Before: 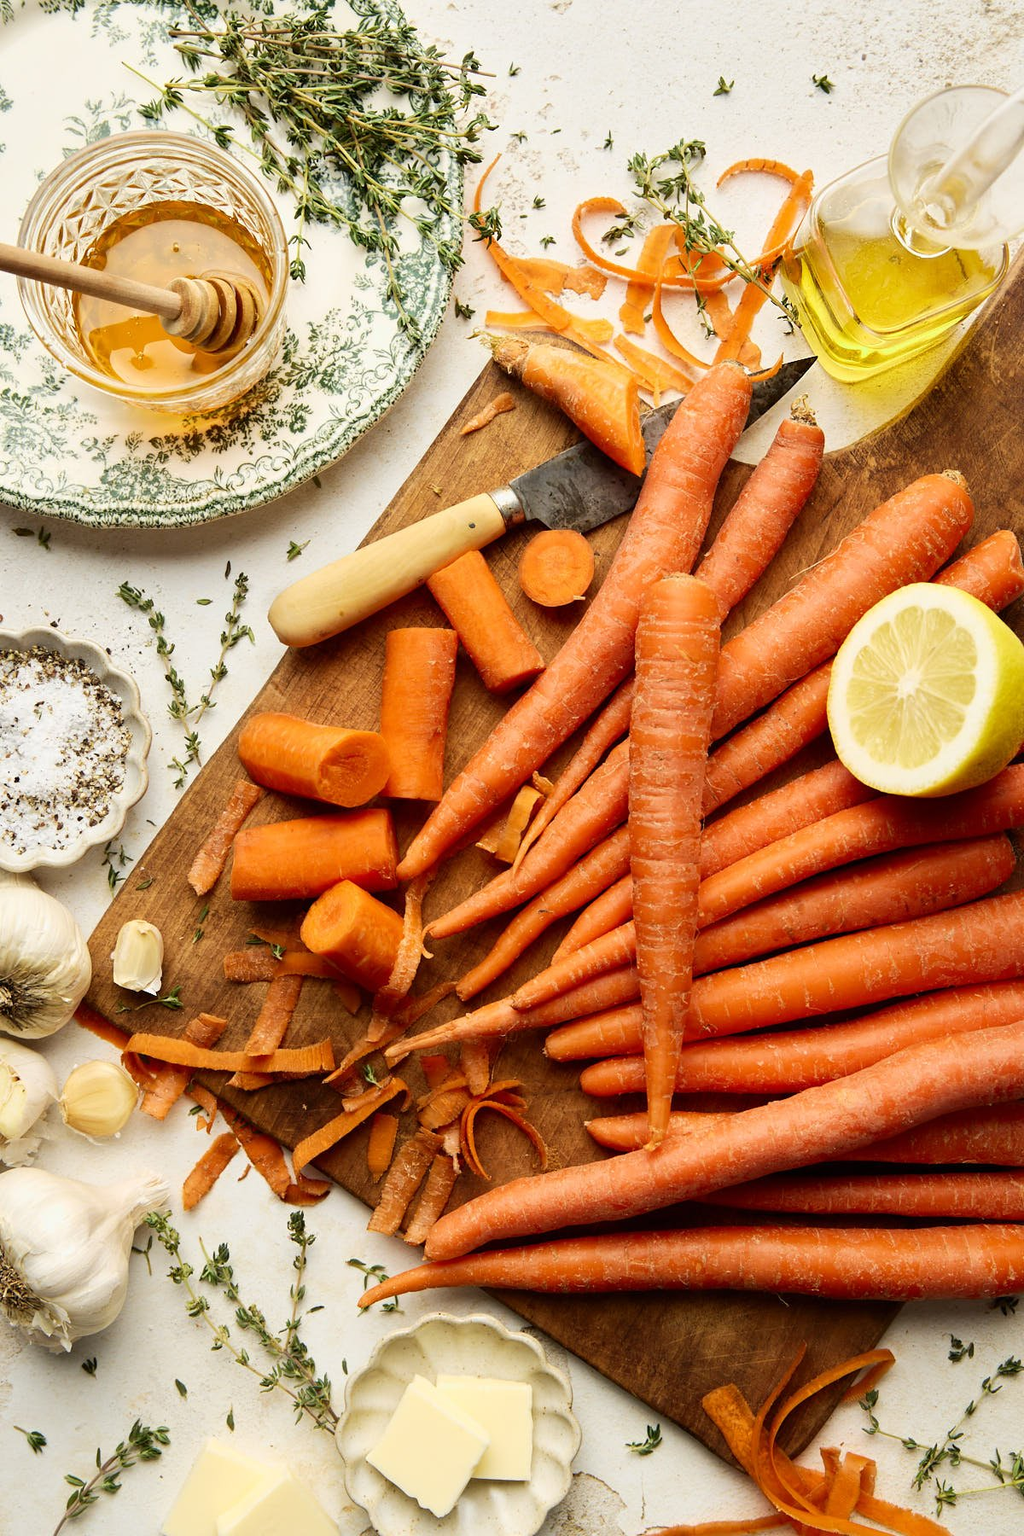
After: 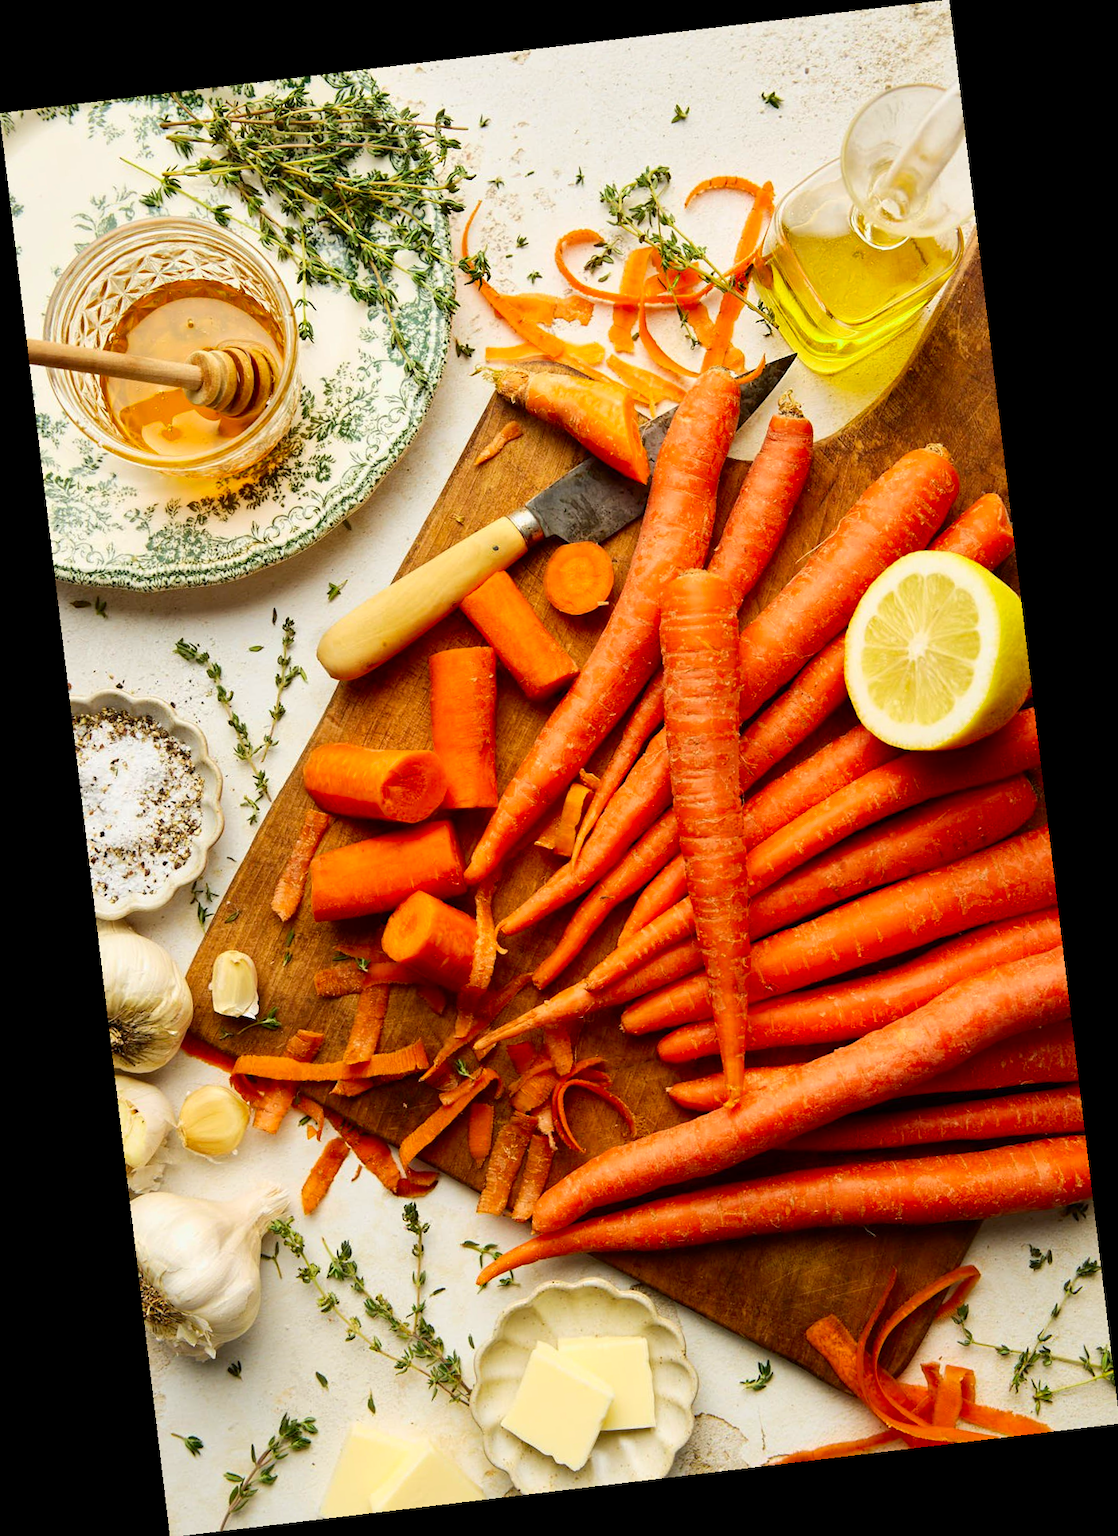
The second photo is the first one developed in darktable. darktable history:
rotate and perspective: rotation -6.83°, automatic cropping off
contrast brightness saturation: brightness -0.02, saturation 0.35
